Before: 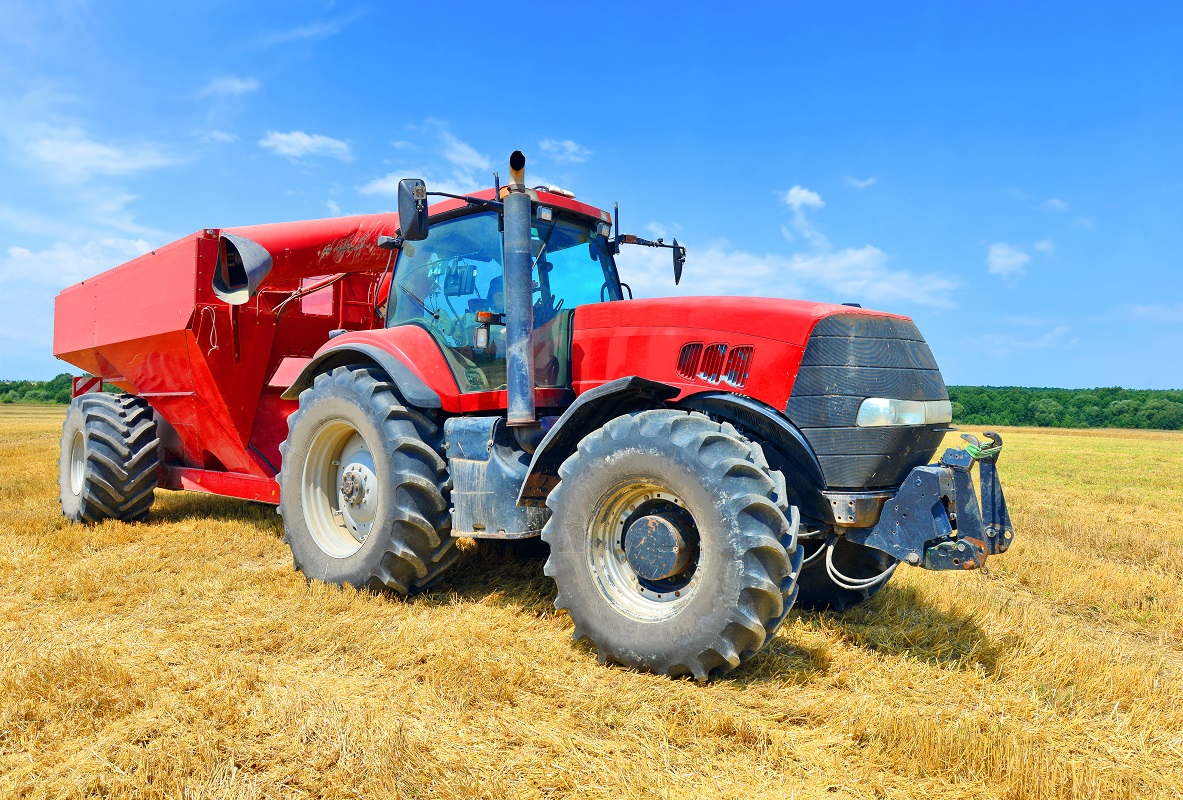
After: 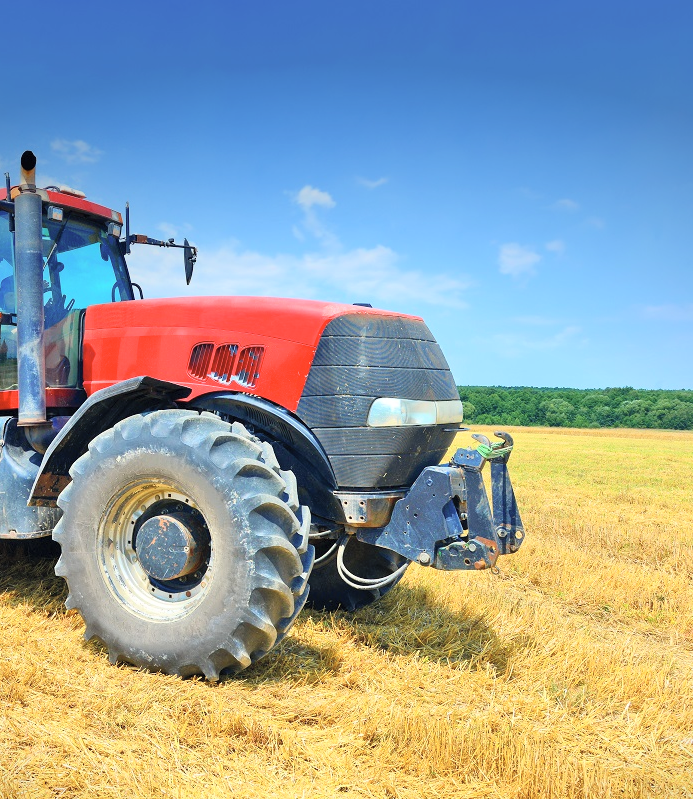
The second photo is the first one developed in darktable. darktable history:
vignetting: fall-off start 97.52%, fall-off radius 100%, brightness -0.574, saturation 0, center (-0.027, 0.404), width/height ratio 1.368, unbound false
contrast brightness saturation: contrast 0.14, brightness 0.21
crop: left 41.402%
